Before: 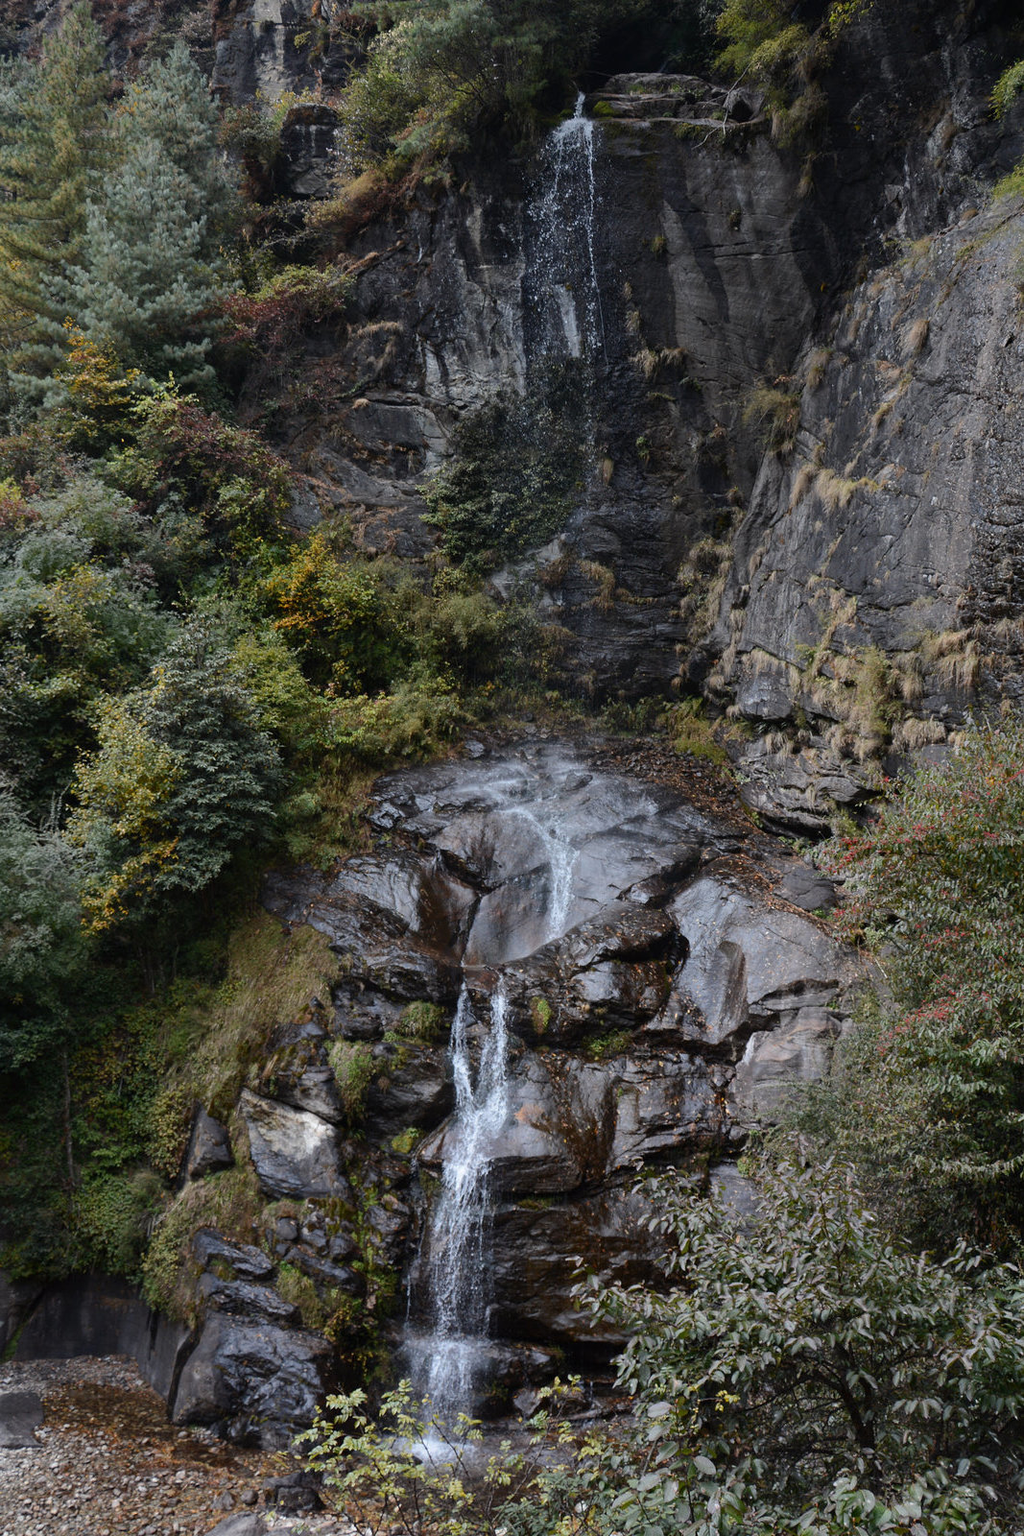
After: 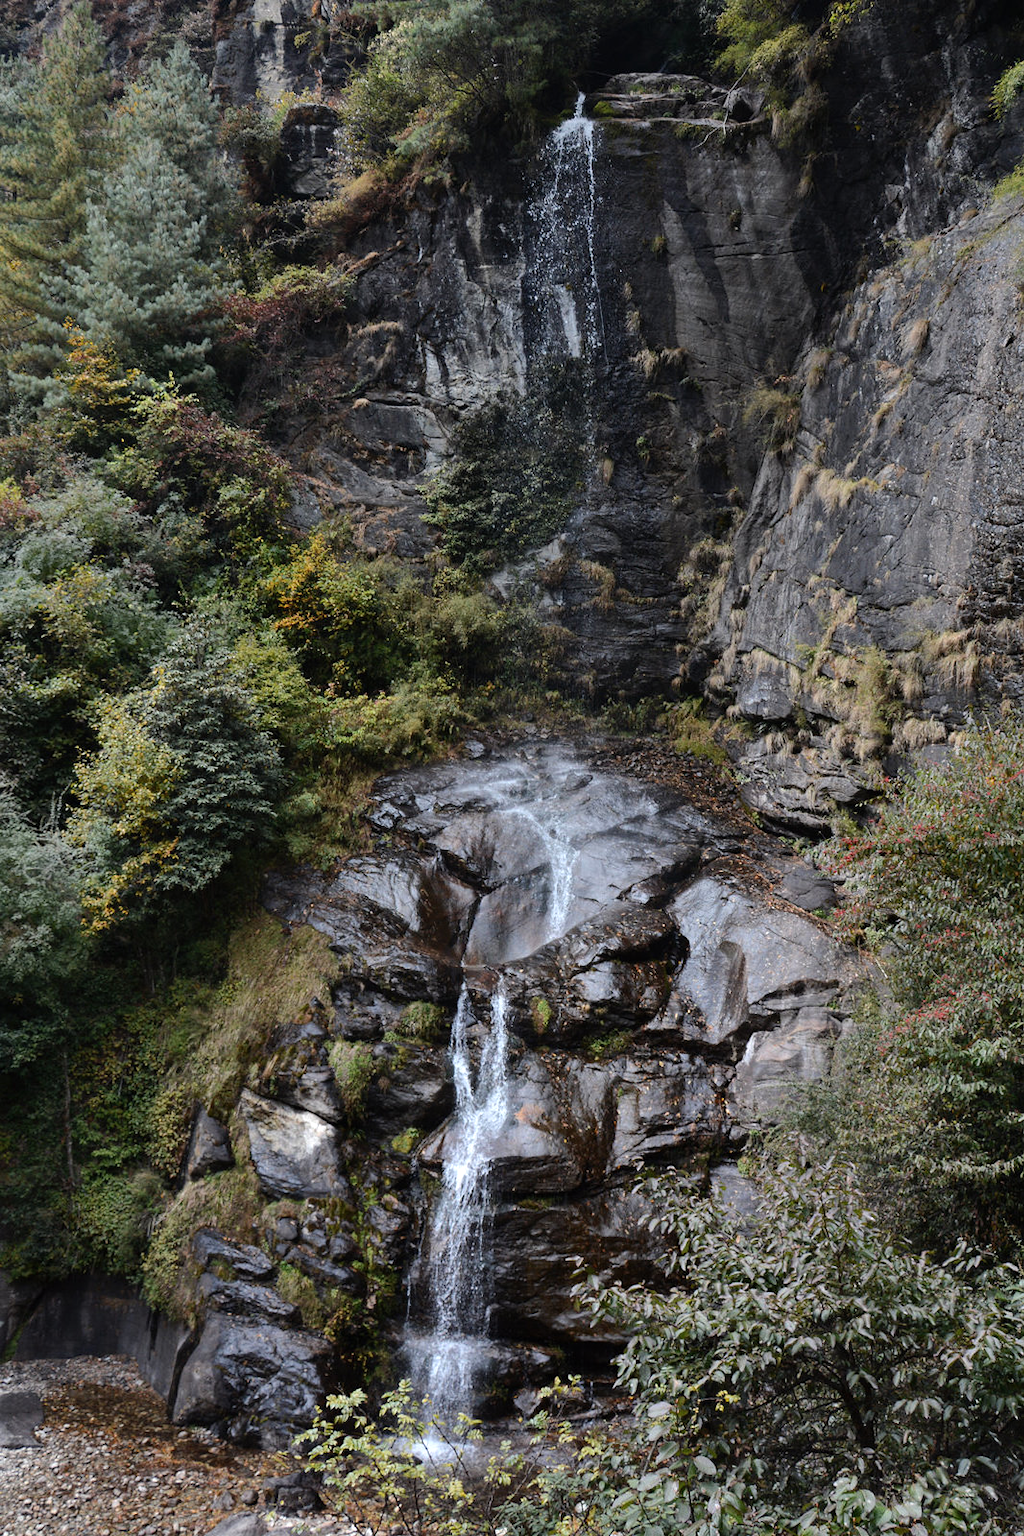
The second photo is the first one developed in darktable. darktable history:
tone equalizer: -8 EV -0.429 EV, -7 EV -0.392 EV, -6 EV -0.314 EV, -5 EV -0.233 EV, -3 EV 0.202 EV, -2 EV 0.351 EV, -1 EV 0.393 EV, +0 EV 0.397 EV, mask exposure compensation -0.493 EV
shadows and highlights: shadows 36.26, highlights -27.72, soften with gaussian
